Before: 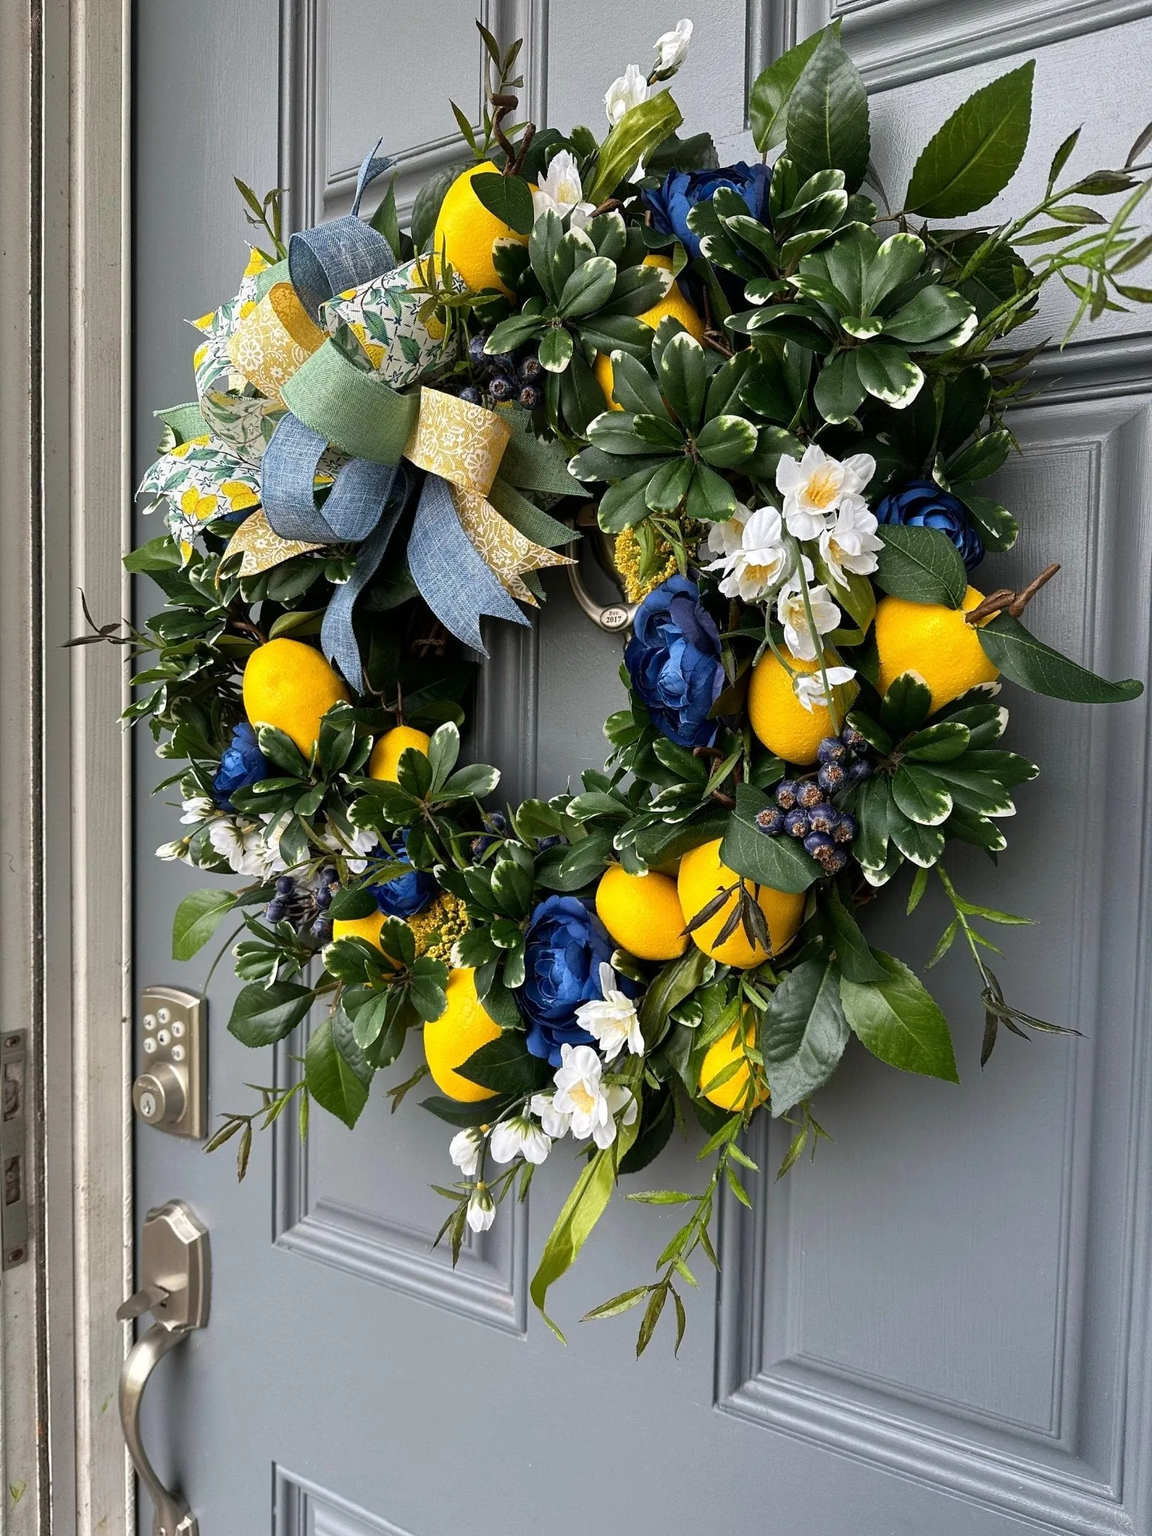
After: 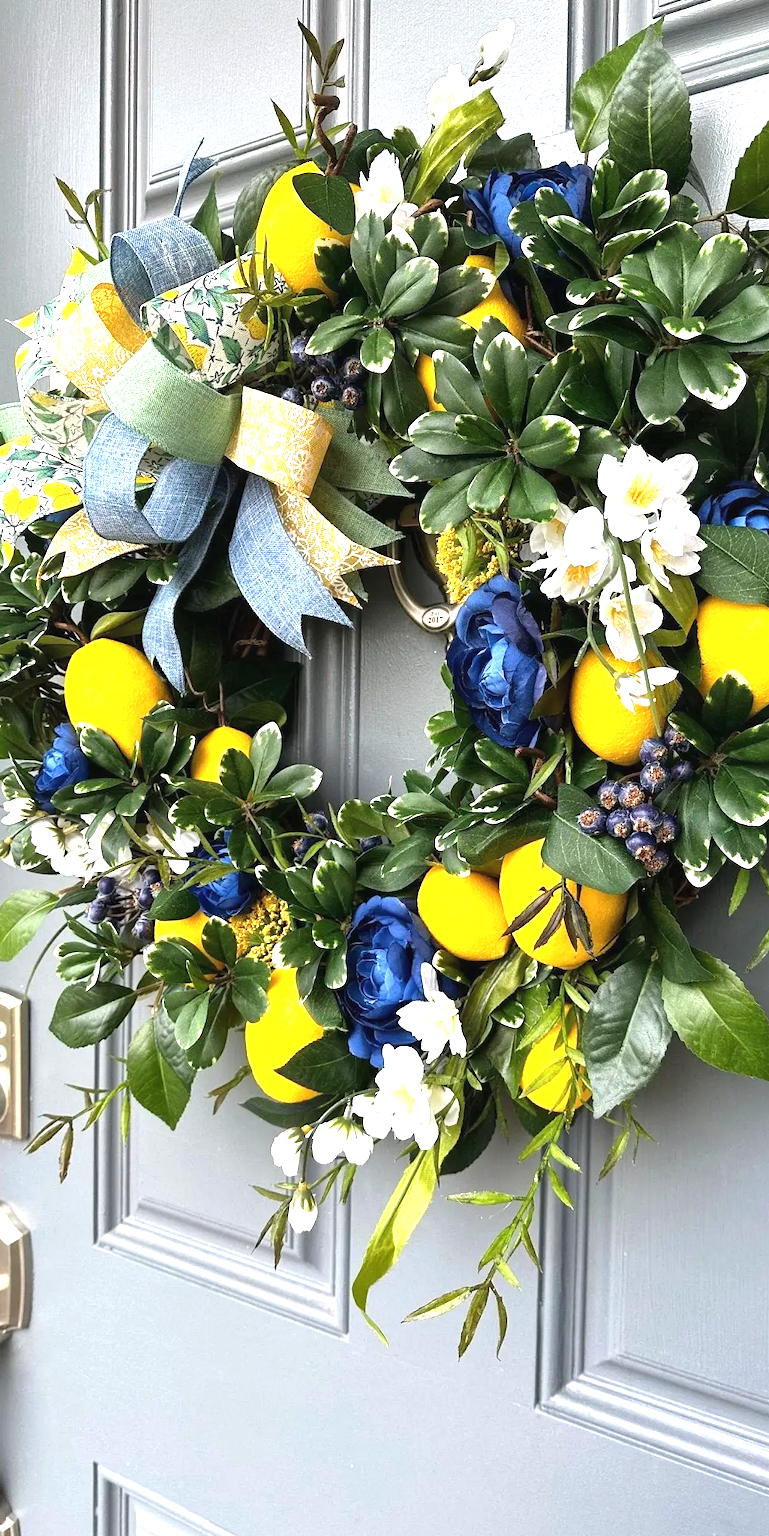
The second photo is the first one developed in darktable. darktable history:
exposure: black level correction -0.002, exposure 1.11 EV, compensate highlight preservation false
local contrast: mode bilateral grid, contrast 21, coarseness 50, detail 119%, midtone range 0.2
crop and rotate: left 15.536%, right 17.7%
